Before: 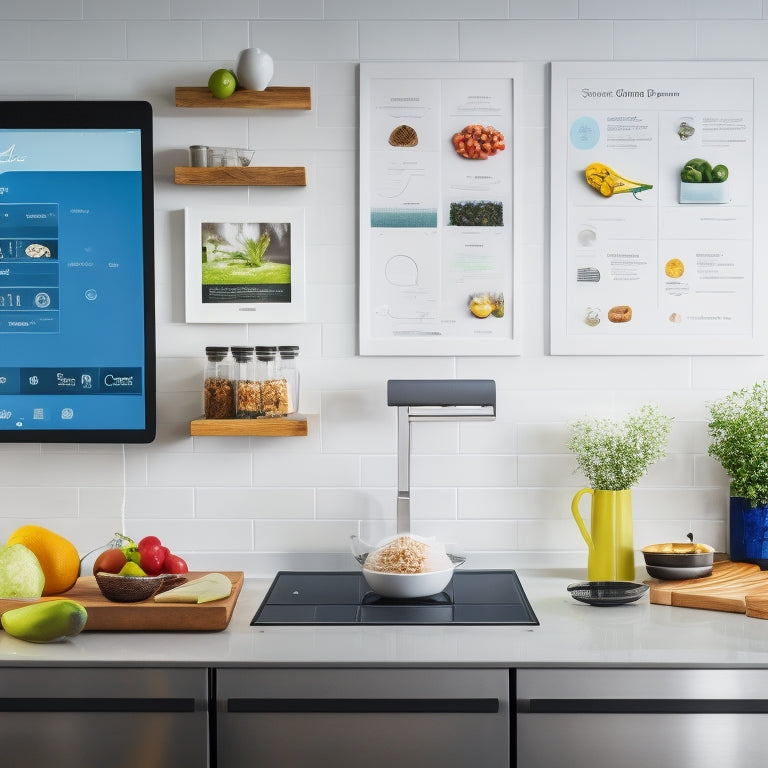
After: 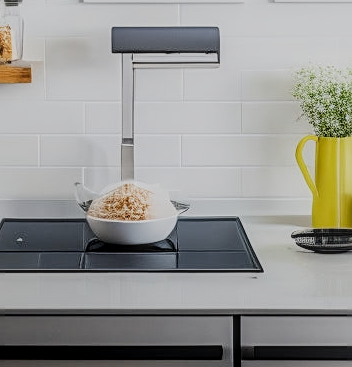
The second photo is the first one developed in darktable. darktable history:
filmic rgb: black relative exposure -9.24 EV, white relative exposure 6.74 EV, threshold 2.95 EV, hardness 3.08, contrast 1.053, iterations of high-quality reconstruction 0, enable highlight reconstruction true
crop: left 35.976%, top 46.044%, right 18.177%, bottom 6.127%
sharpen: on, module defaults
local contrast: highlights 5%, shadows 5%, detail 133%
